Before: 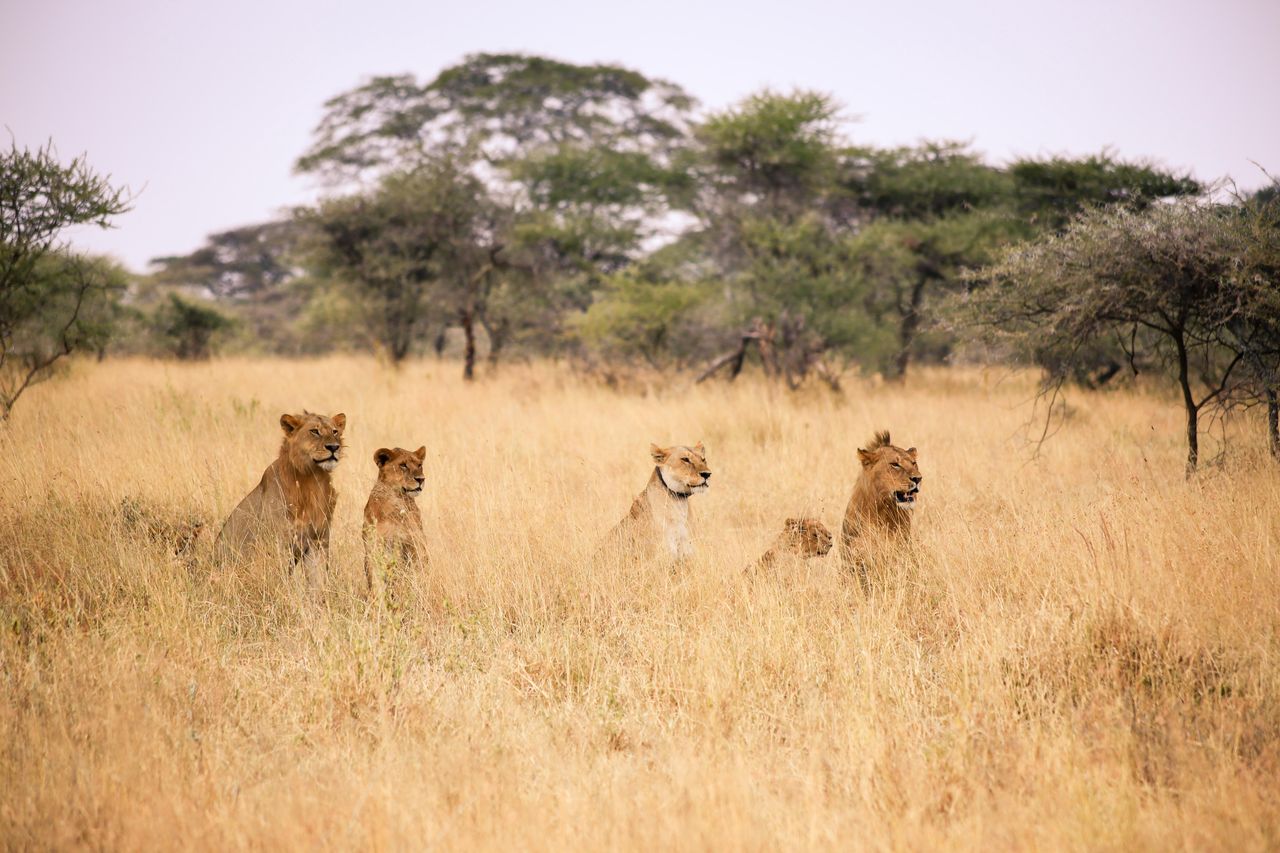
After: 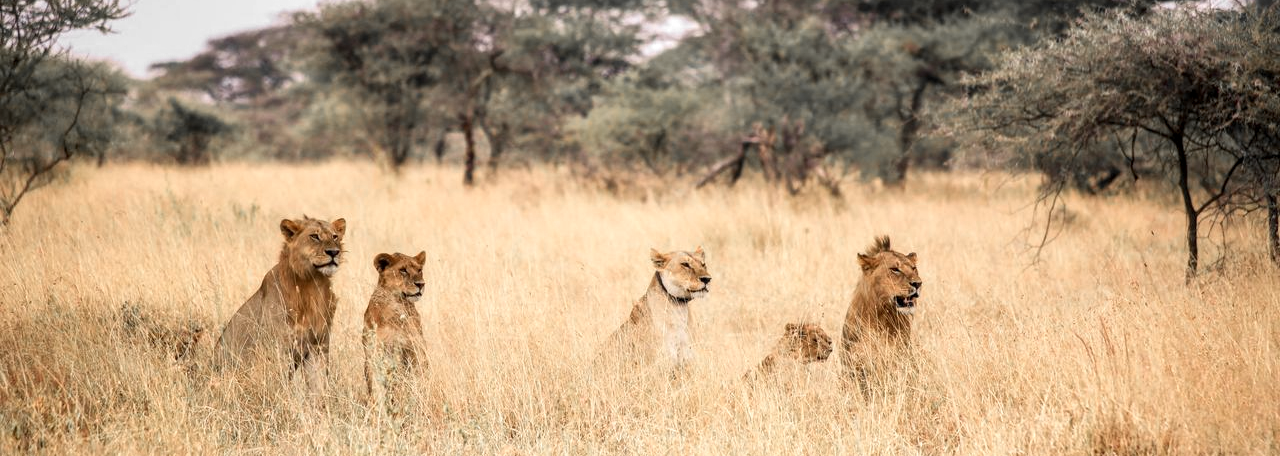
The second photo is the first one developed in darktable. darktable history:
color zones: curves: ch0 [(0, 0.447) (0.184, 0.543) (0.323, 0.476) (0.429, 0.445) (0.571, 0.443) (0.714, 0.451) (0.857, 0.452) (1, 0.447)]; ch1 [(0, 0.464) (0.176, 0.46) (0.287, 0.177) (0.429, 0.002) (0.571, 0) (0.714, 0) (0.857, 0) (1, 0.464)], mix 20%
local contrast: on, module defaults
crop and rotate: top 23.043%, bottom 23.437%
